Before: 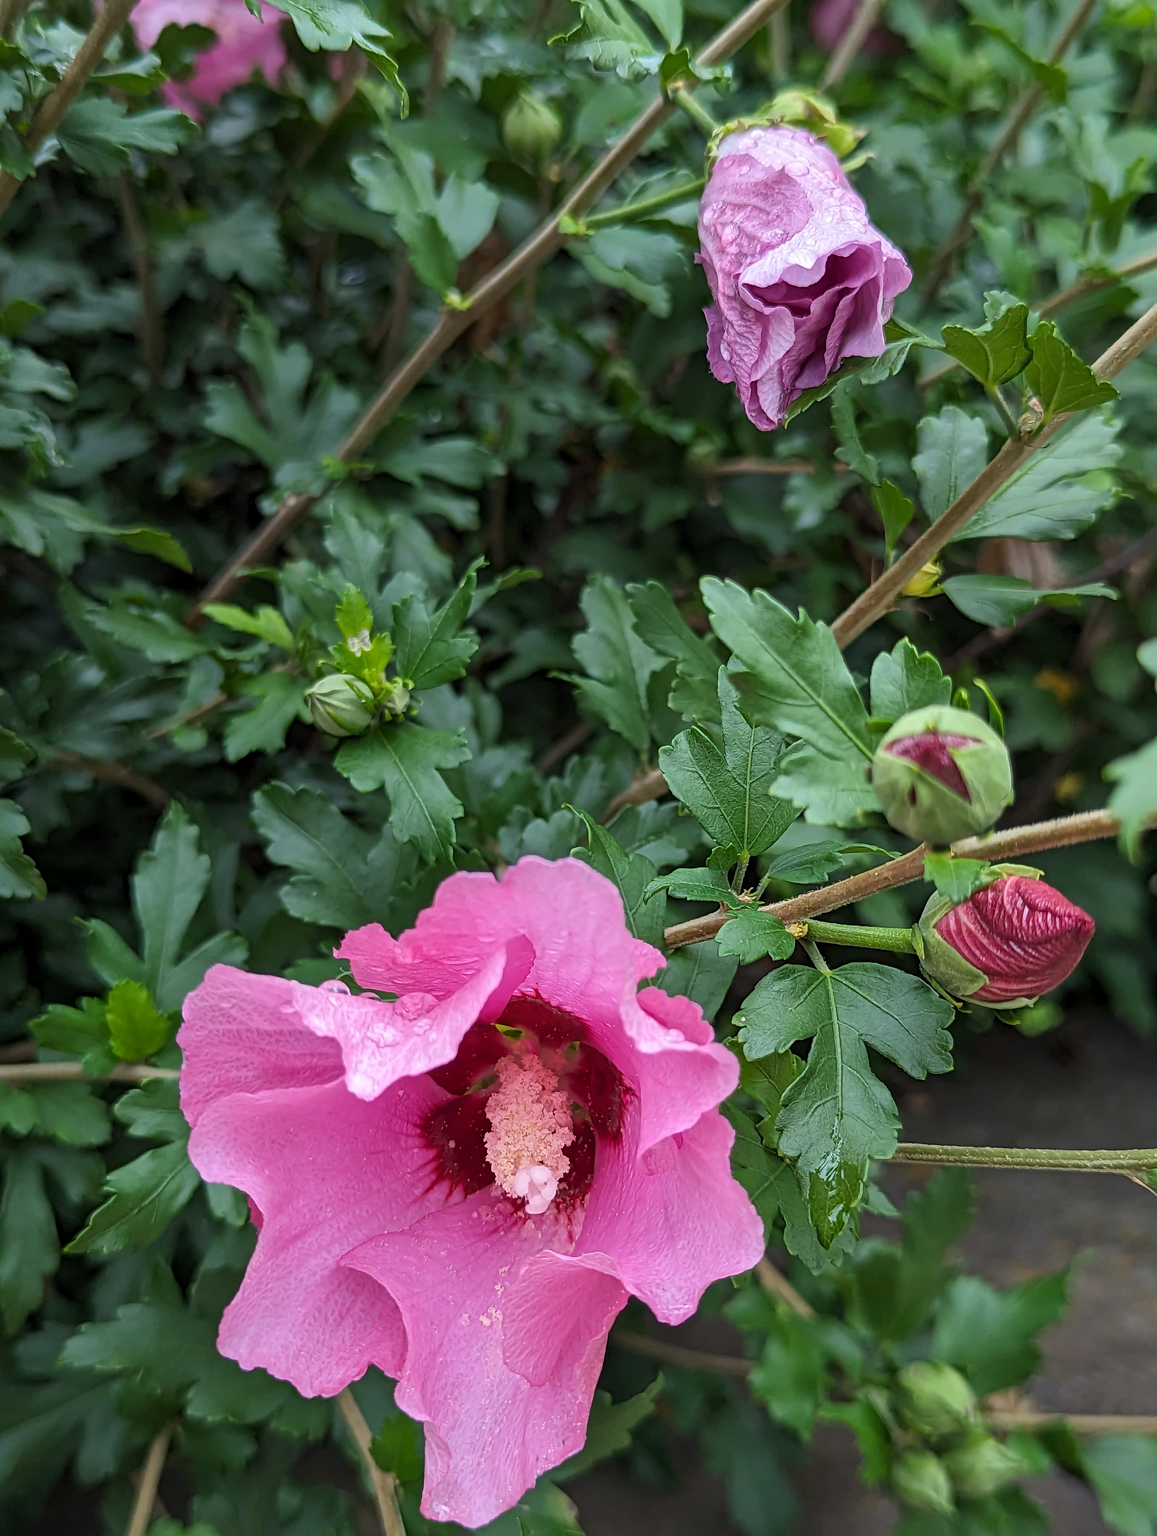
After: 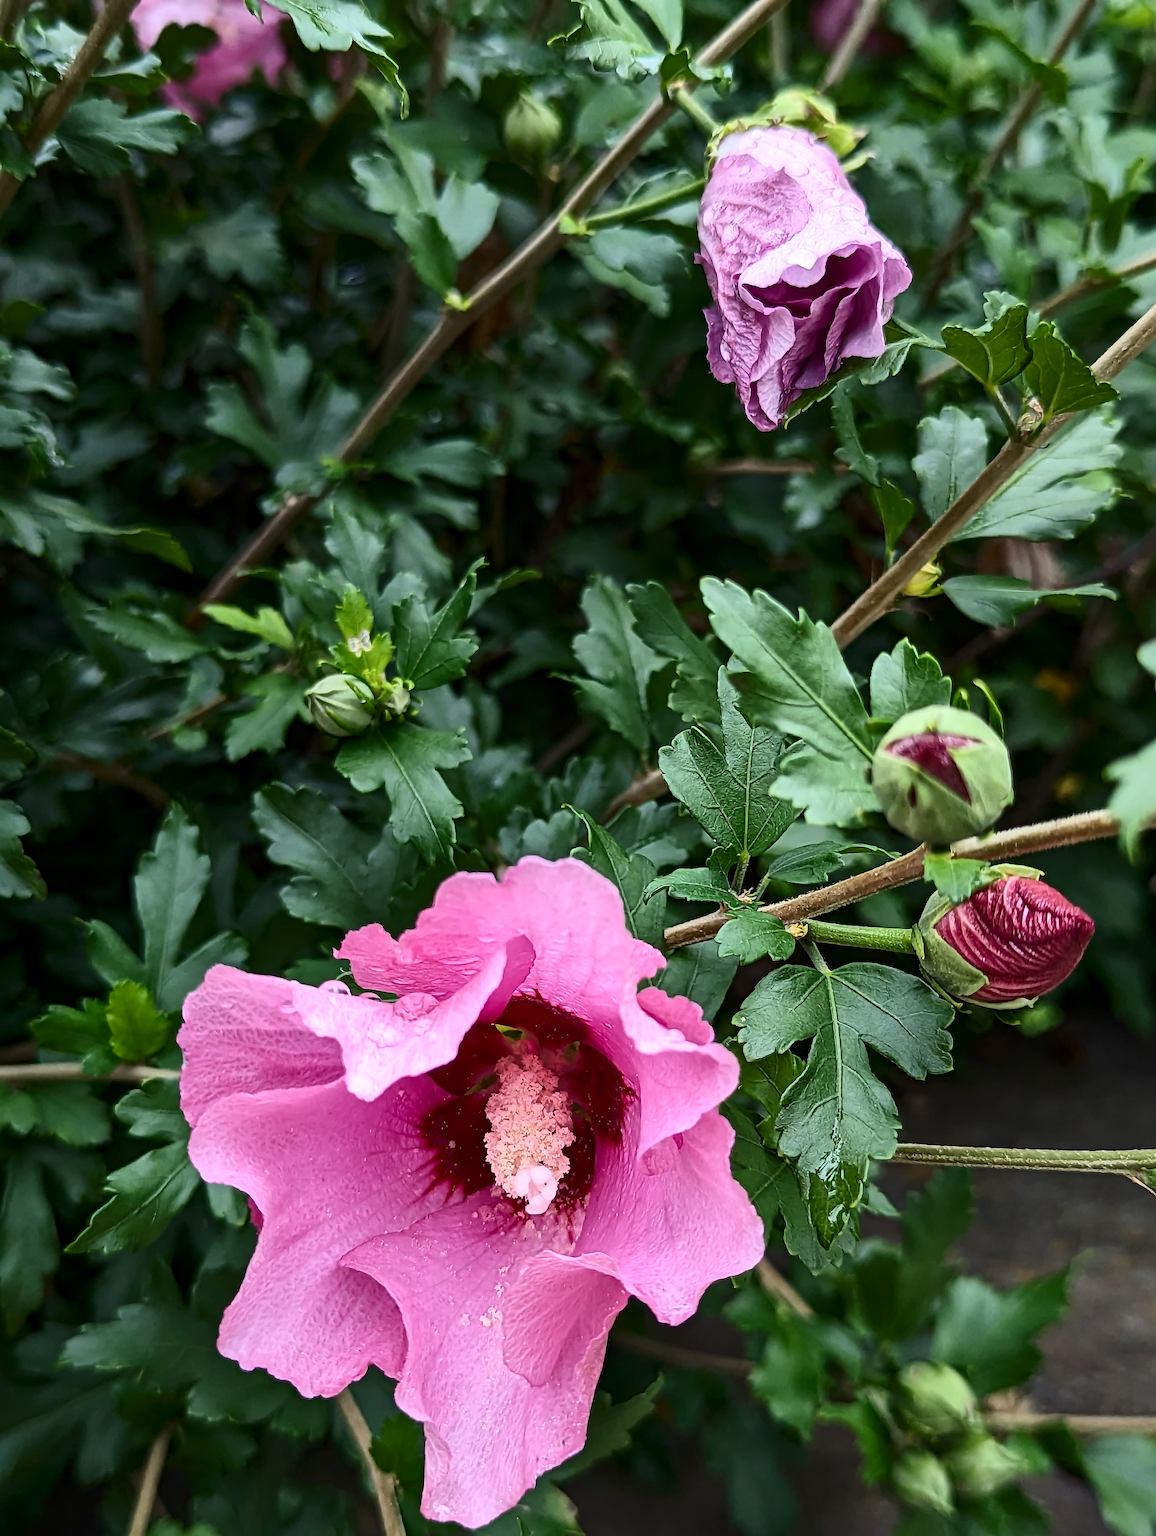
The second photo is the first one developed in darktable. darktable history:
contrast brightness saturation: contrast 0.3
